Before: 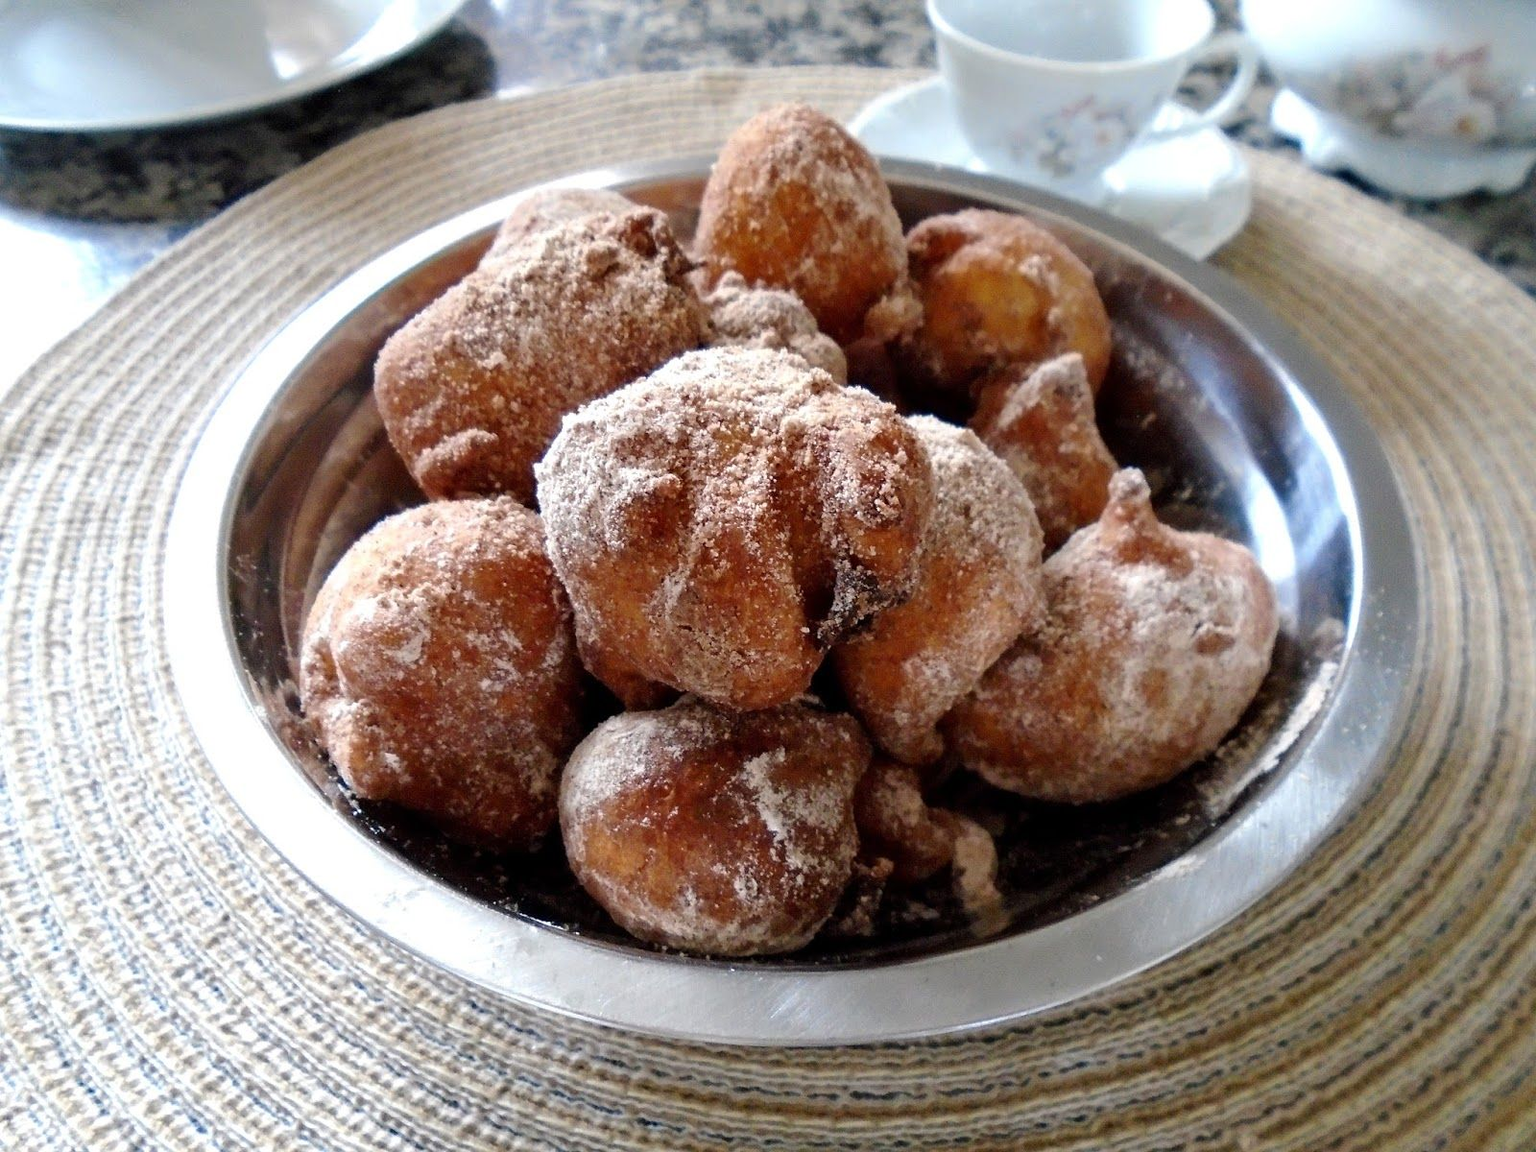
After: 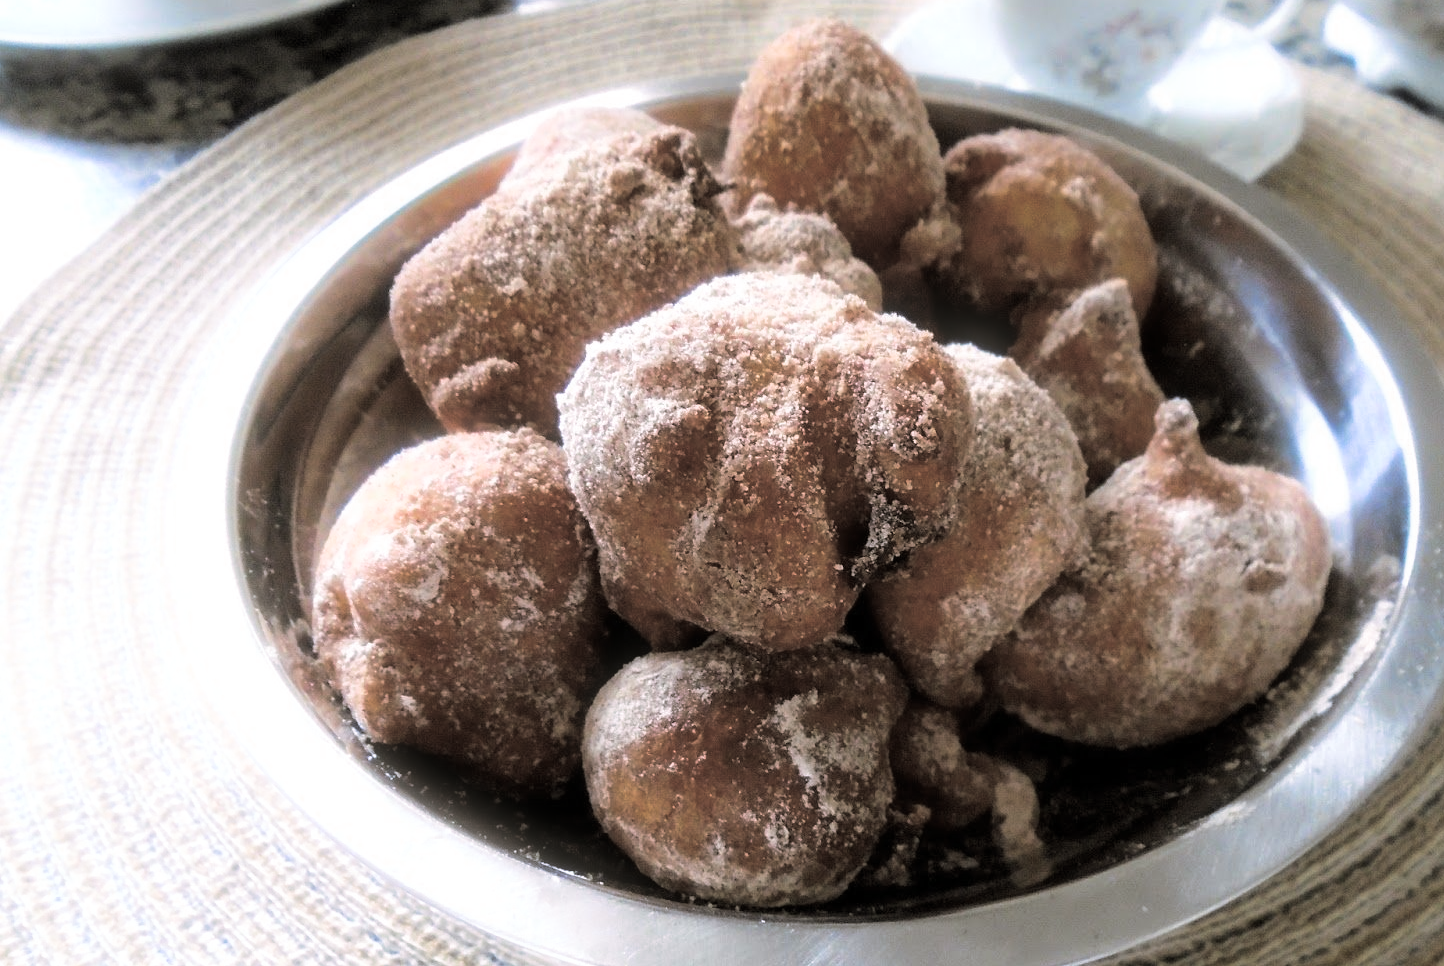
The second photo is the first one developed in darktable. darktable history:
bloom: size 5%, threshold 95%, strength 15%
split-toning: shadows › hue 46.8°, shadows › saturation 0.17, highlights › hue 316.8°, highlights › saturation 0.27, balance -51.82
crop: top 7.49%, right 9.717%, bottom 11.943%
